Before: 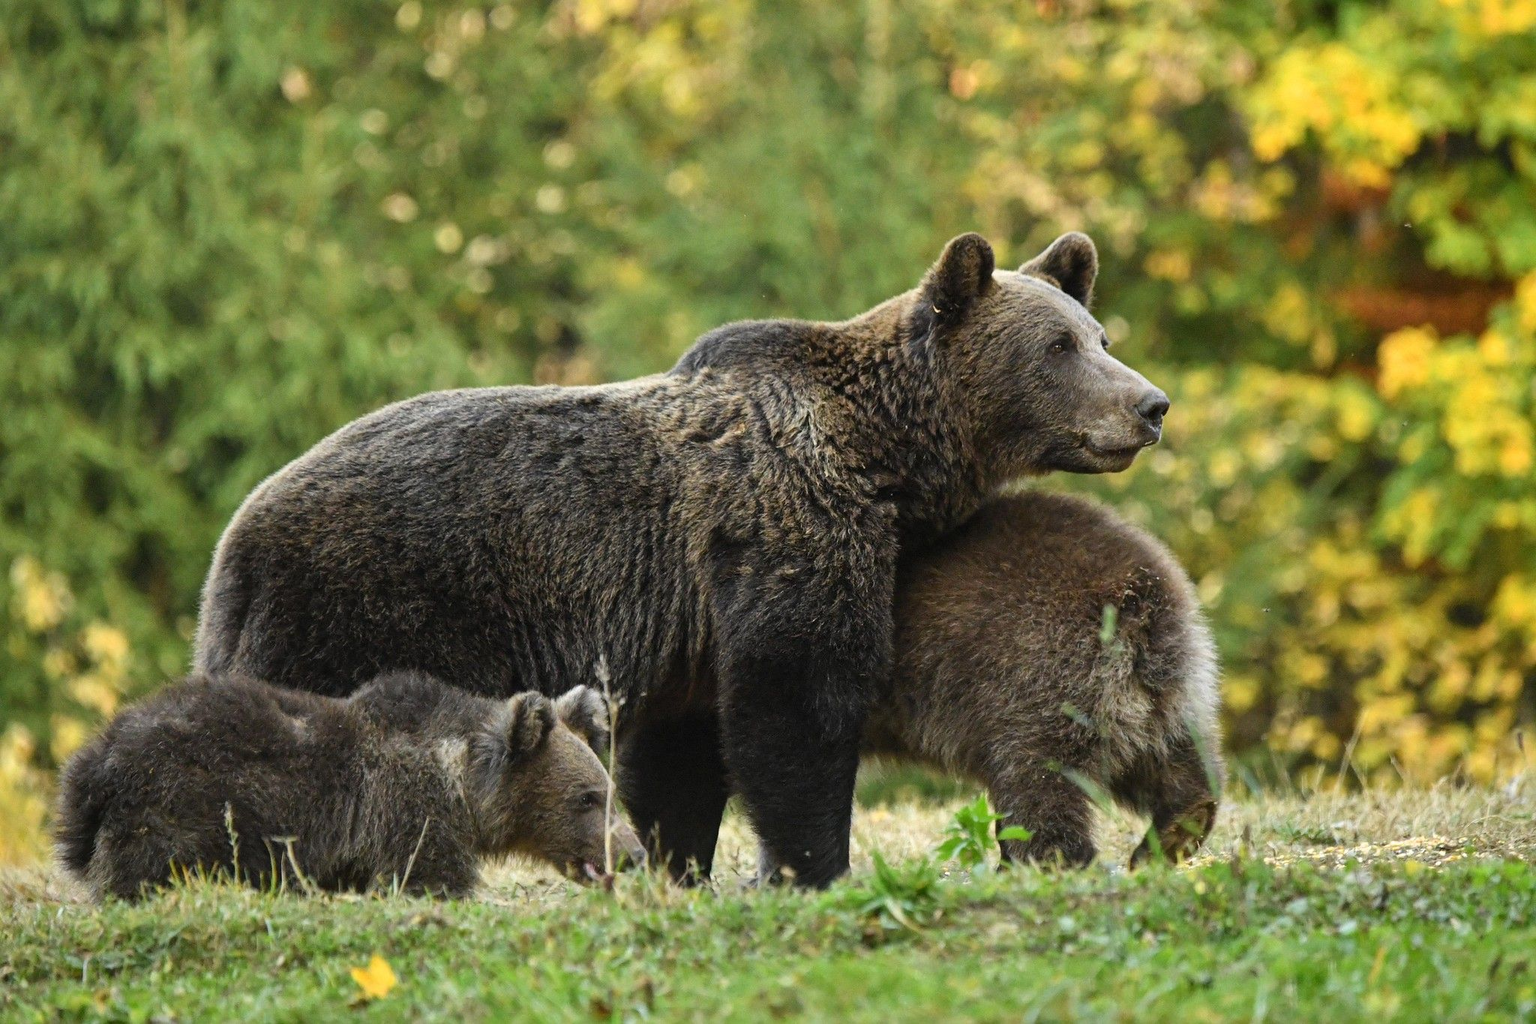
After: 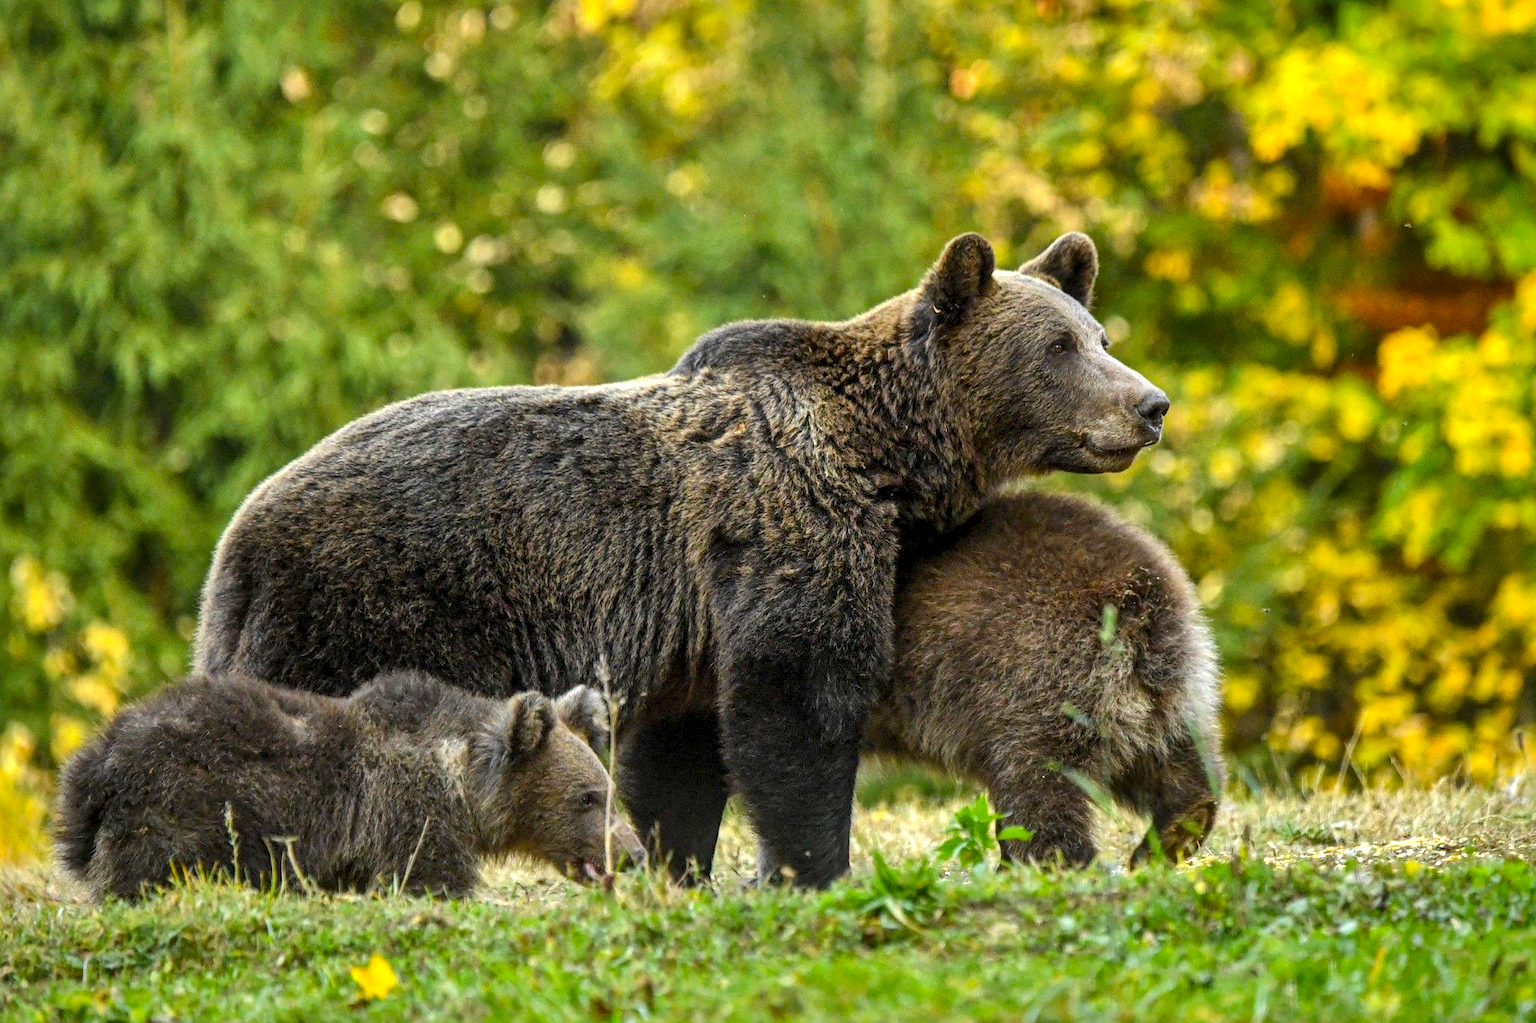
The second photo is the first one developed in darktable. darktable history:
exposure: exposure 0.178 EV, compensate exposure bias true, compensate highlight preservation false
shadows and highlights: on, module defaults
local contrast: detail 142%
color balance rgb: perceptual saturation grading › global saturation 20%, global vibrance 20%
